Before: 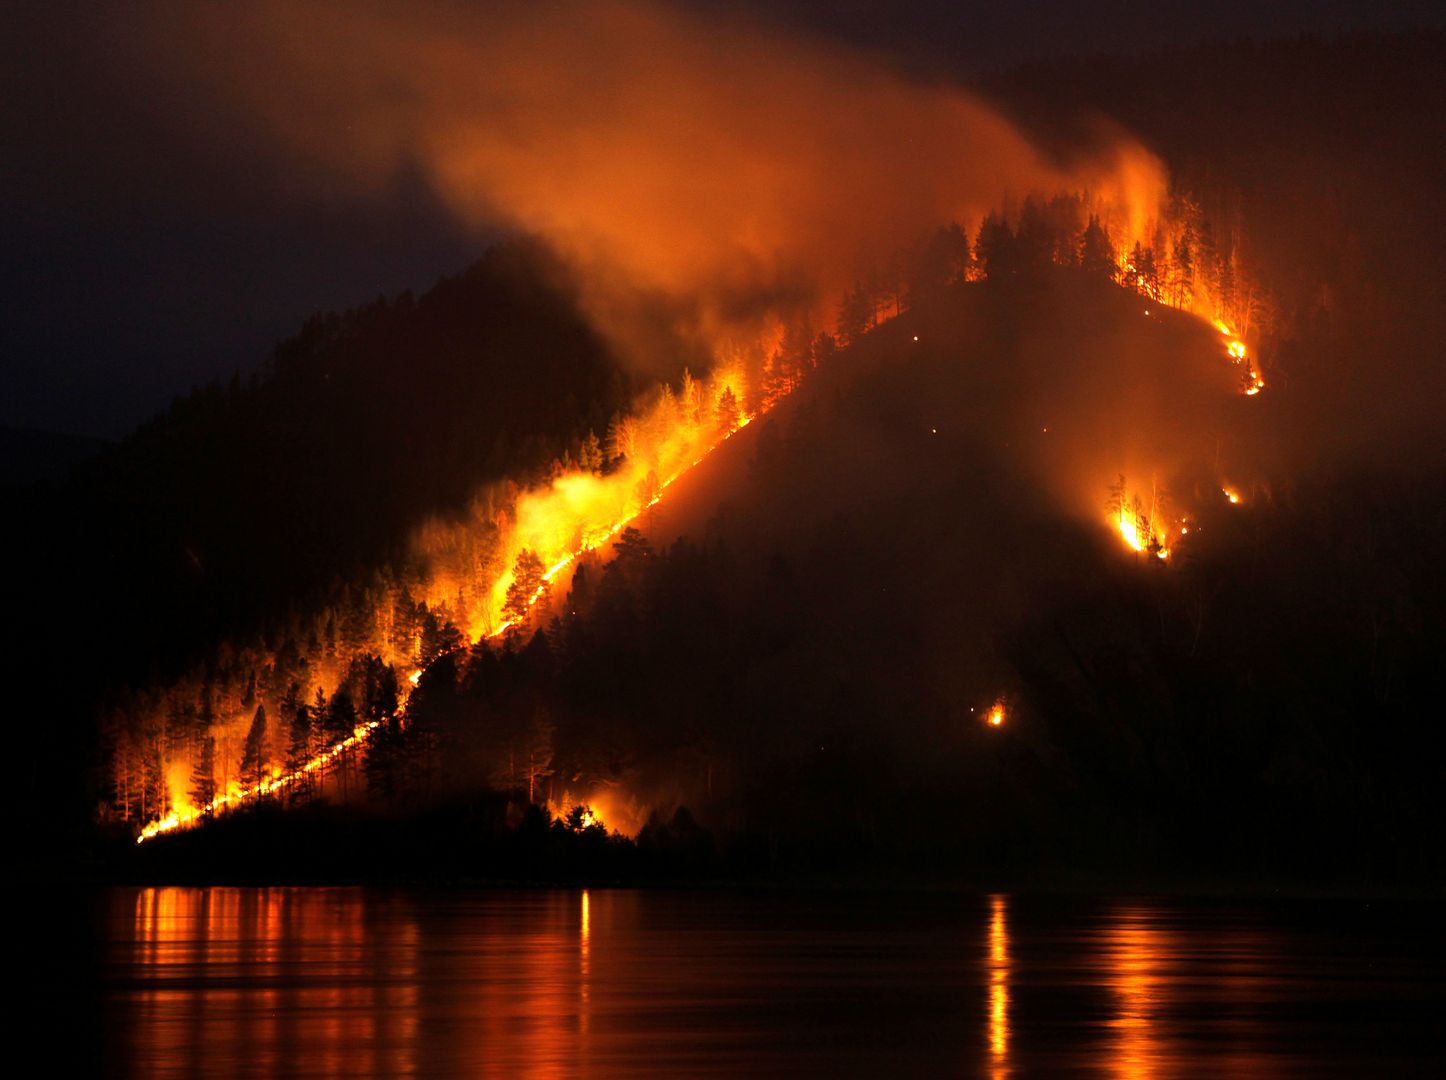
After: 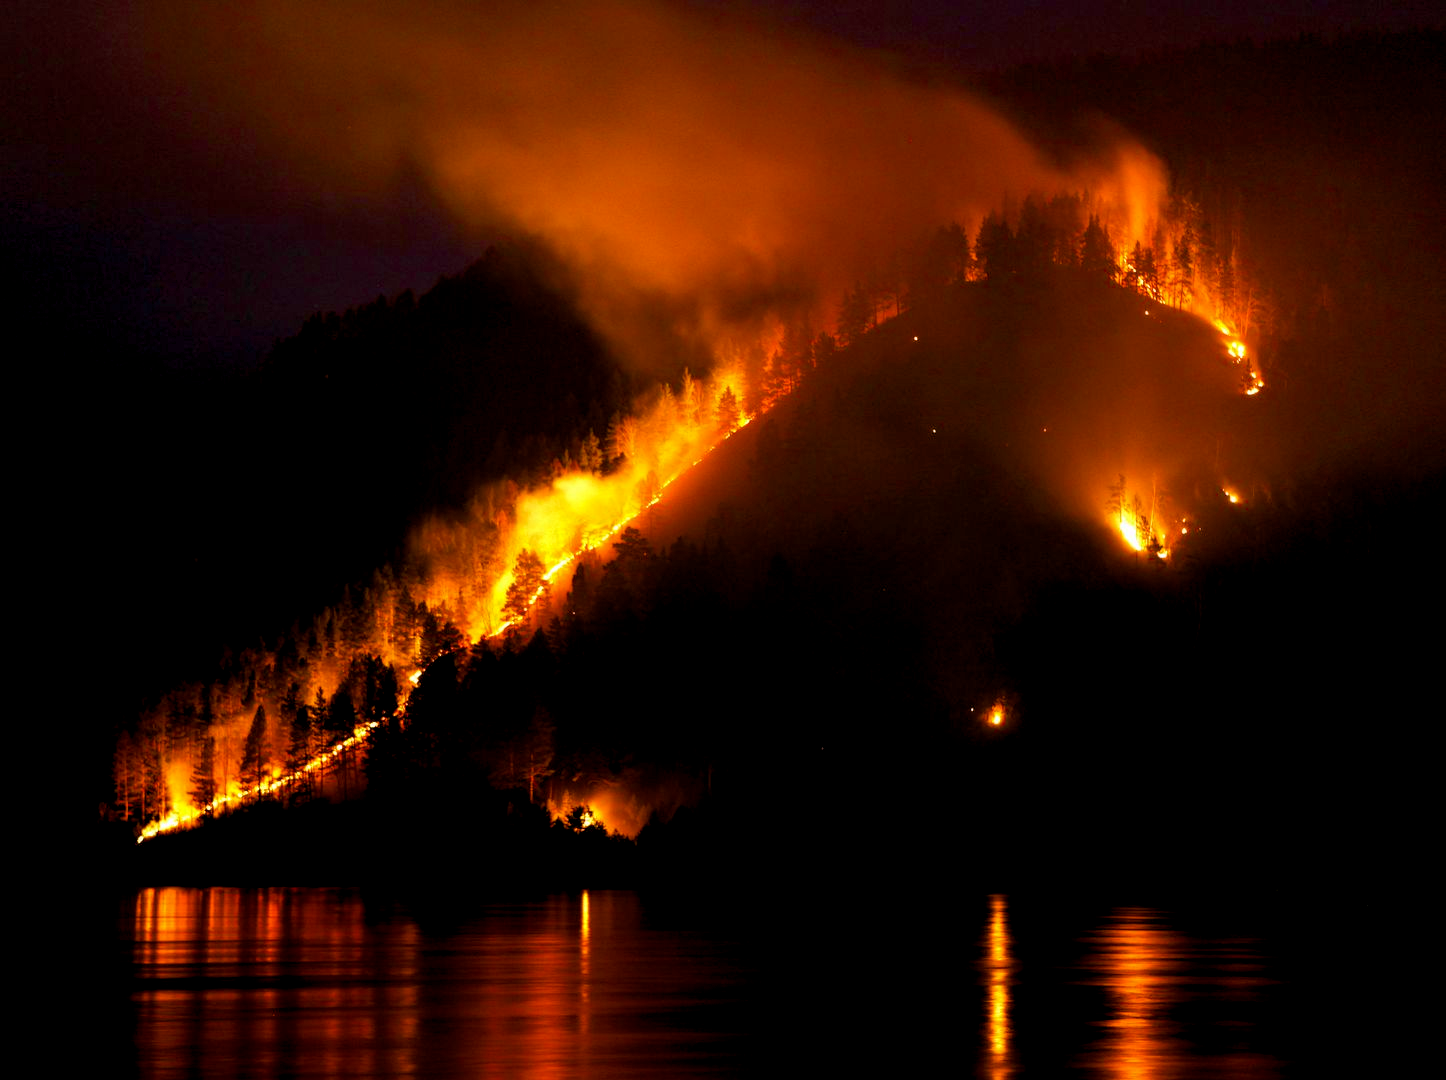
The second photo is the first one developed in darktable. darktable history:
color balance rgb: shadows lift › chroma 0.919%, shadows lift › hue 115.88°, global offset › luminance -0.506%, perceptual saturation grading › global saturation 20%, perceptual saturation grading › highlights -25.168%, perceptual saturation grading › shadows 49.799%, global vibrance 20%
